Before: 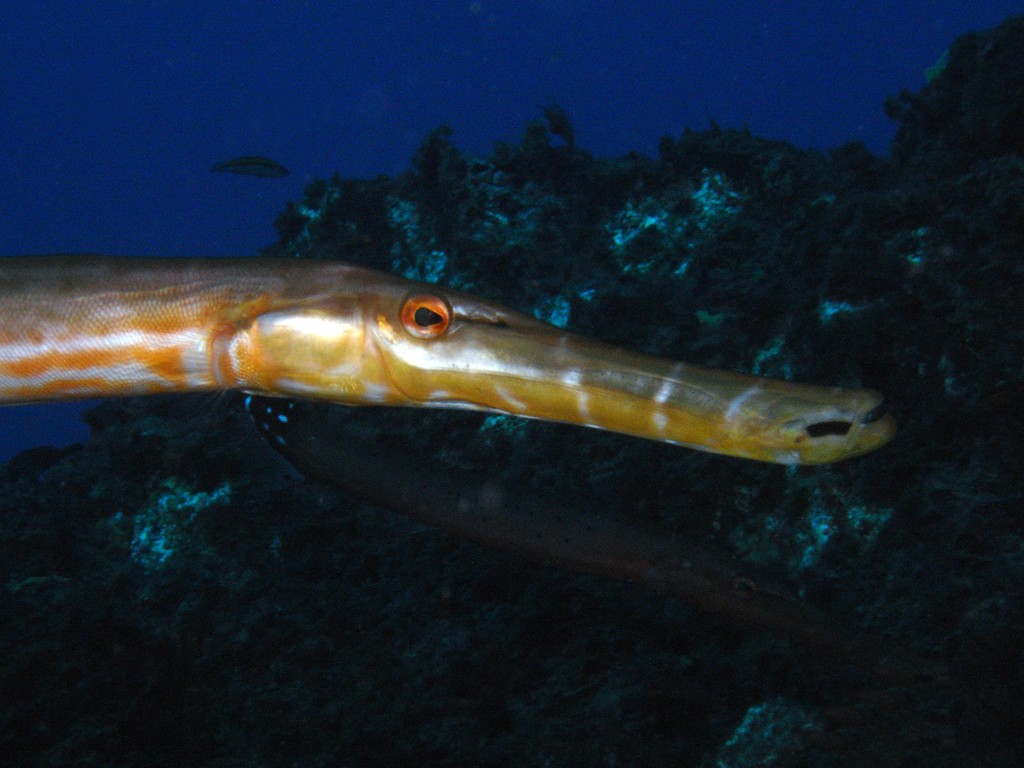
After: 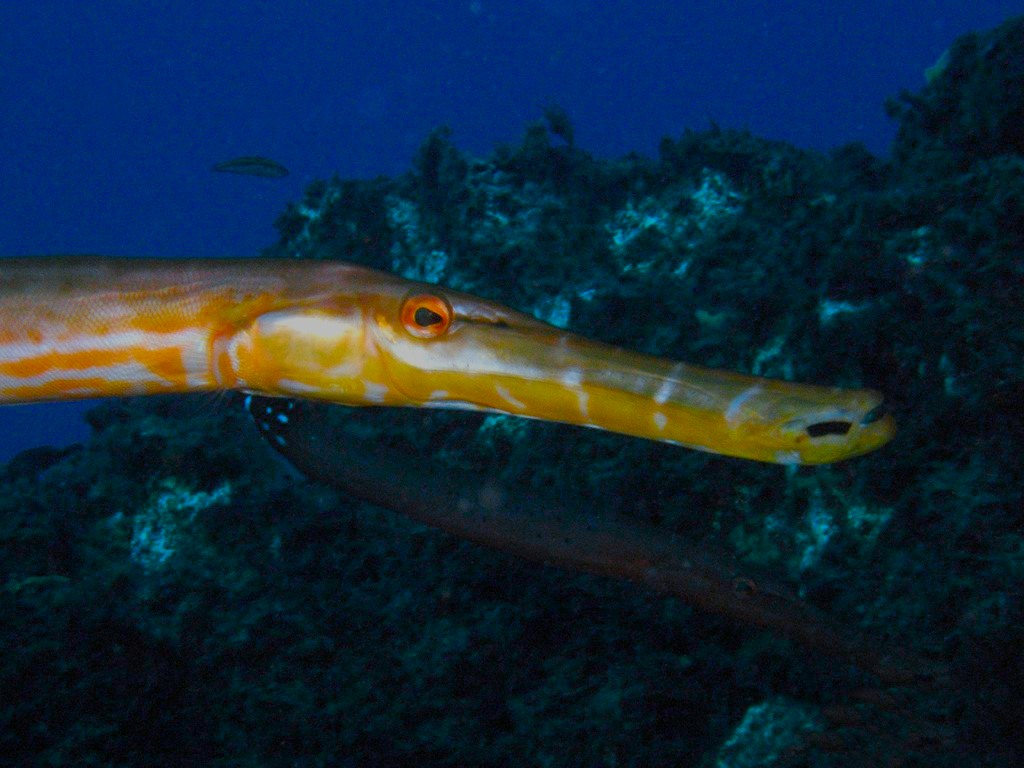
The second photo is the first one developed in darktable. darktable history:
exposure: black level correction 0.002, exposure -0.105 EV, compensate highlight preservation false
filmic rgb: black relative exposure -7.98 EV, white relative exposure 3.81 EV, hardness 4.36, color science v6 (2022)
color balance rgb: linear chroma grading › shadows 10.606%, linear chroma grading › highlights 10.962%, linear chroma grading › global chroma 14.78%, linear chroma grading › mid-tones 14.875%, perceptual saturation grading › global saturation 20%, perceptual saturation grading › highlights -24.812%, perceptual saturation grading › shadows 26.051%, contrast -29.664%
